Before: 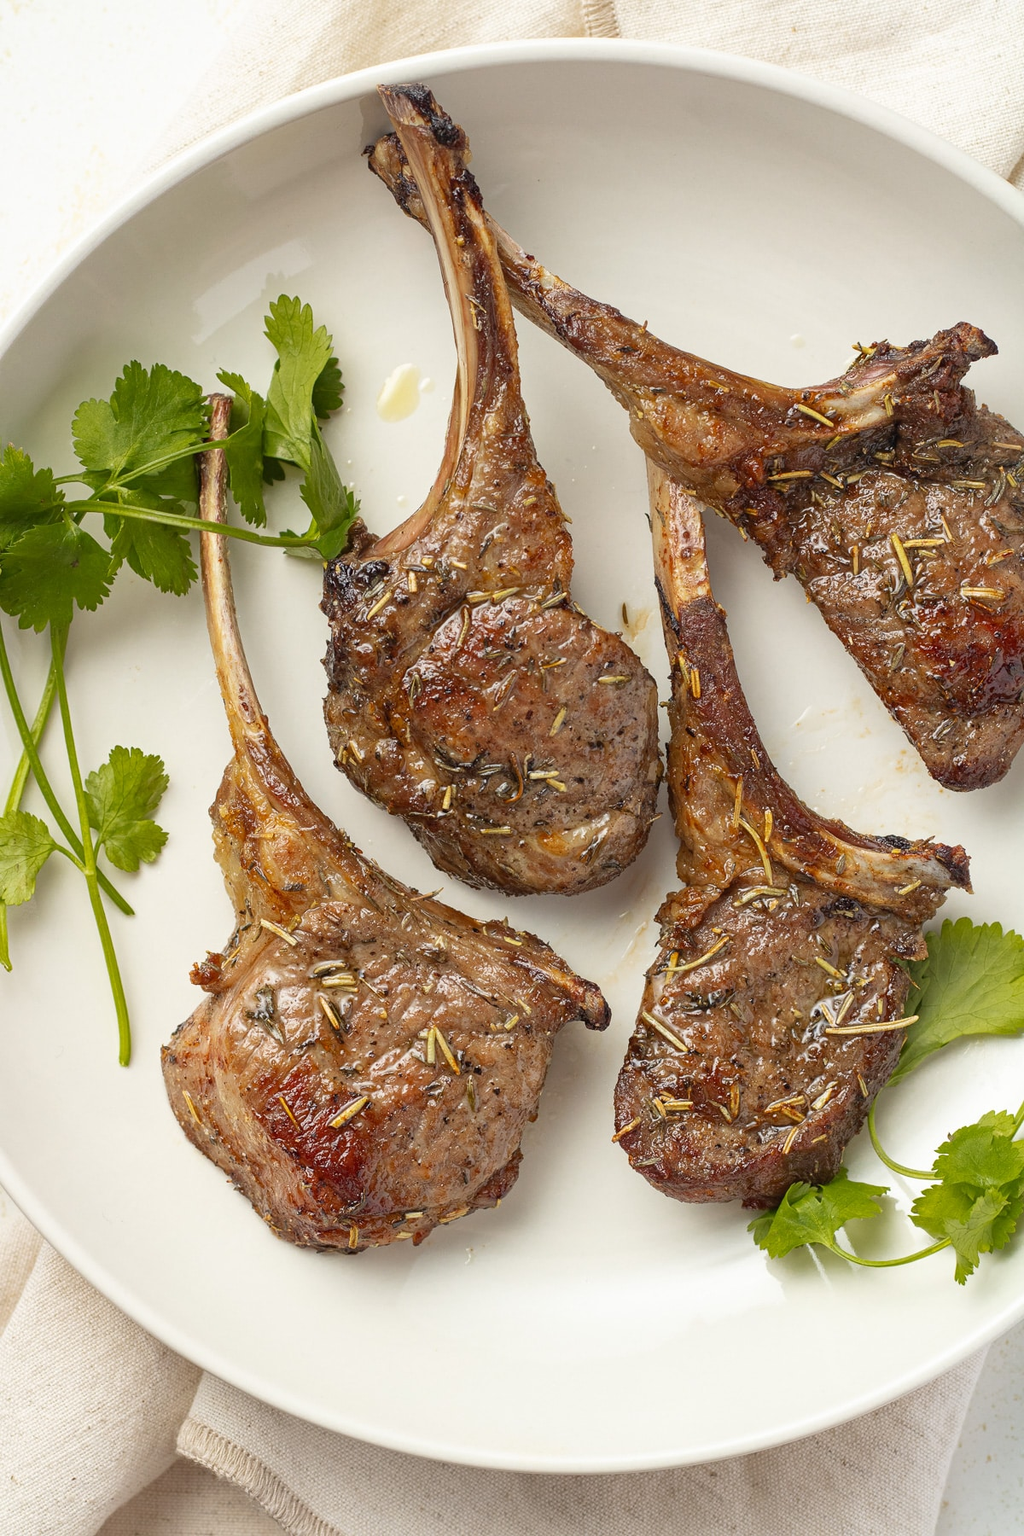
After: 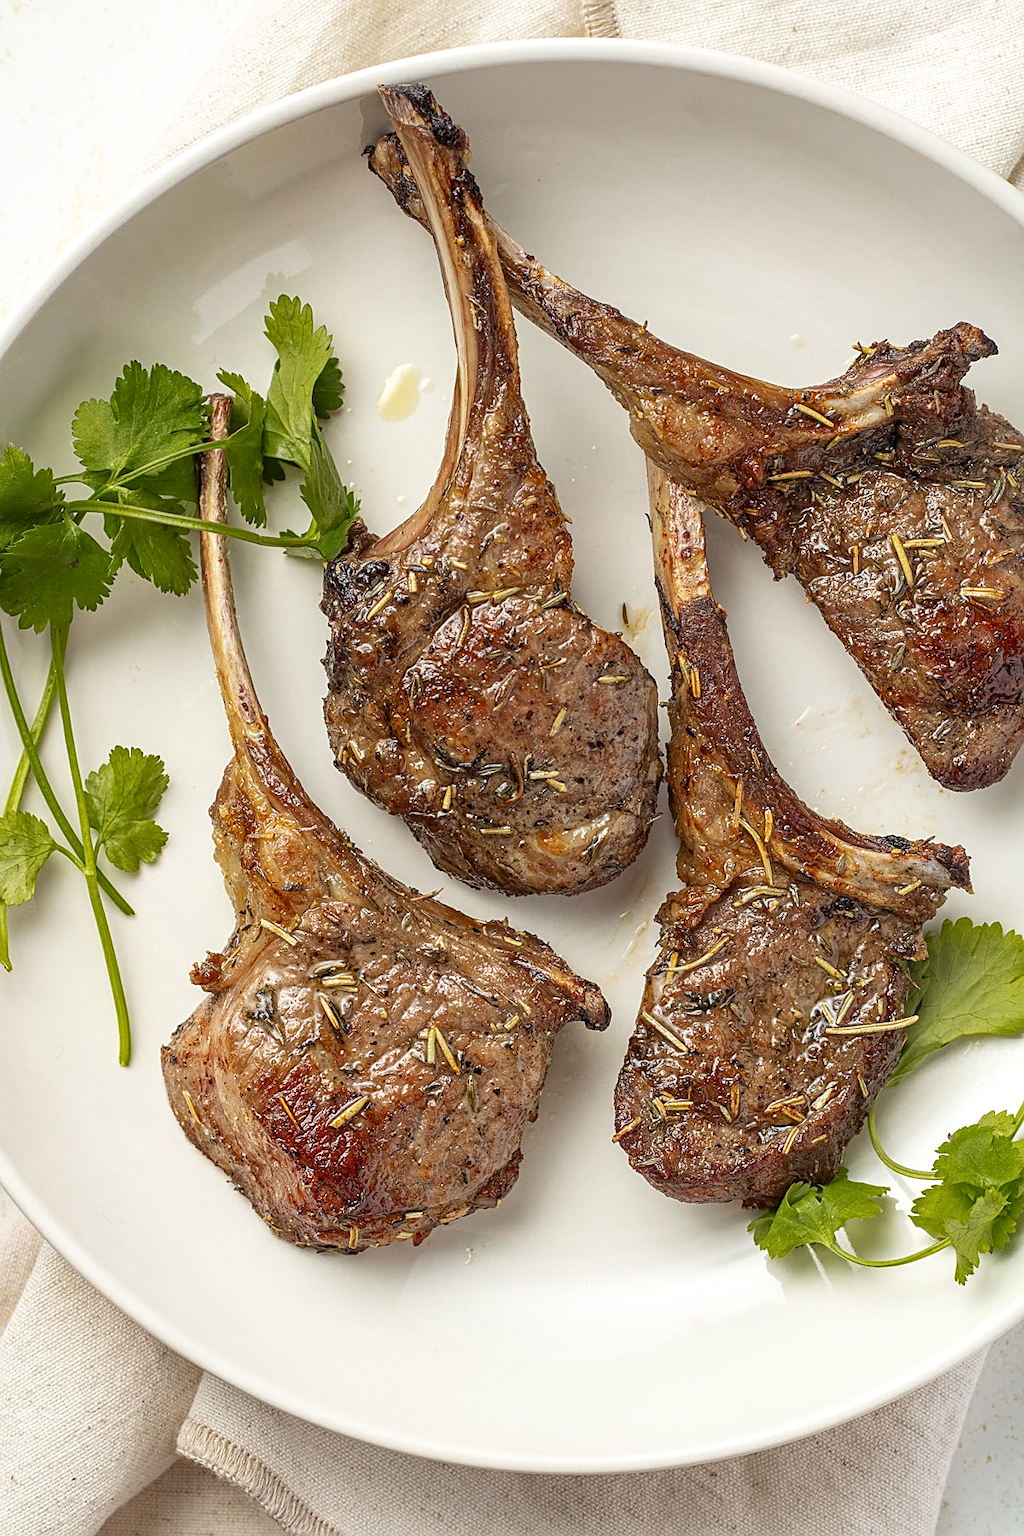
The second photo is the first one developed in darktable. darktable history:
local contrast: on, module defaults
color balance: input saturation 99%
sharpen: on, module defaults
